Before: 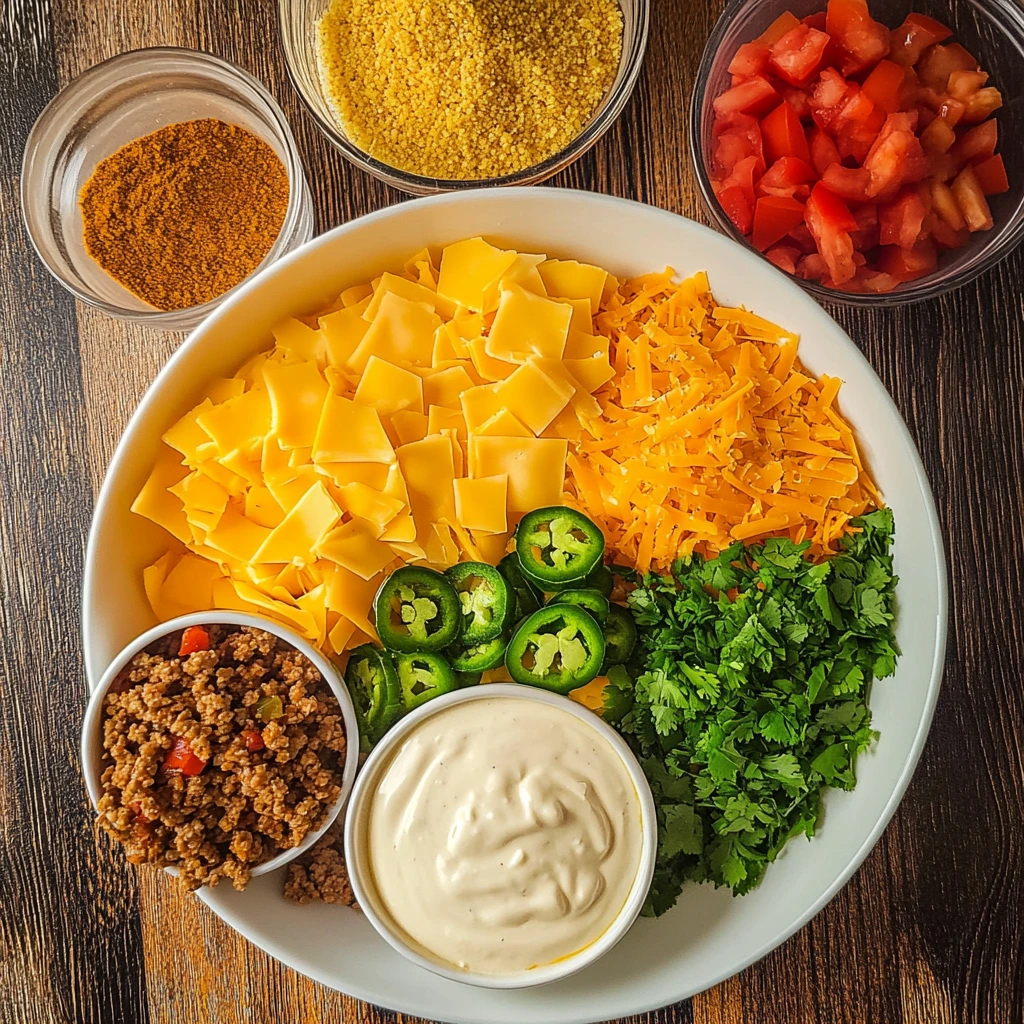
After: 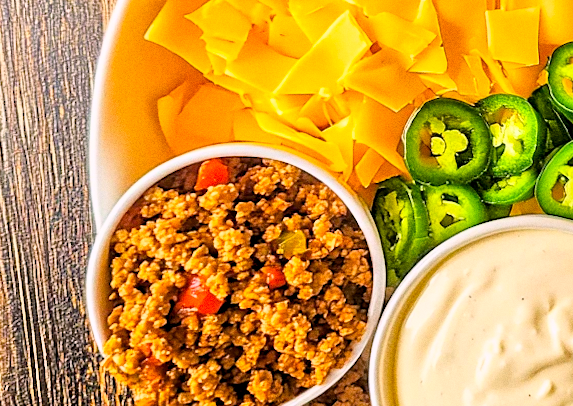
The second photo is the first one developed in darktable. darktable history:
base curve: curves: ch0 [(0, 0) (0.557, 0.834) (1, 1)]
exposure: exposure -0.36 EV, compensate highlight preservation false
crop: top 44.483%, right 43.593%, bottom 12.892%
rotate and perspective: rotation 0.679°, lens shift (horizontal) 0.136, crop left 0.009, crop right 0.991, crop top 0.078, crop bottom 0.95
grain: coarseness 0.09 ISO
tone equalizer: -7 EV 0.15 EV, -6 EV 0.6 EV, -5 EV 1.15 EV, -4 EV 1.33 EV, -3 EV 1.15 EV, -2 EV 0.6 EV, -1 EV 0.15 EV, mask exposure compensation -0.5 EV
color balance rgb: shadows lift › chroma 2%, shadows lift › hue 217.2°, power › chroma 0.25%, power › hue 60°, highlights gain › chroma 1.5%, highlights gain › hue 309.6°, global offset › luminance -0.5%, perceptual saturation grading › global saturation 15%, global vibrance 20%
